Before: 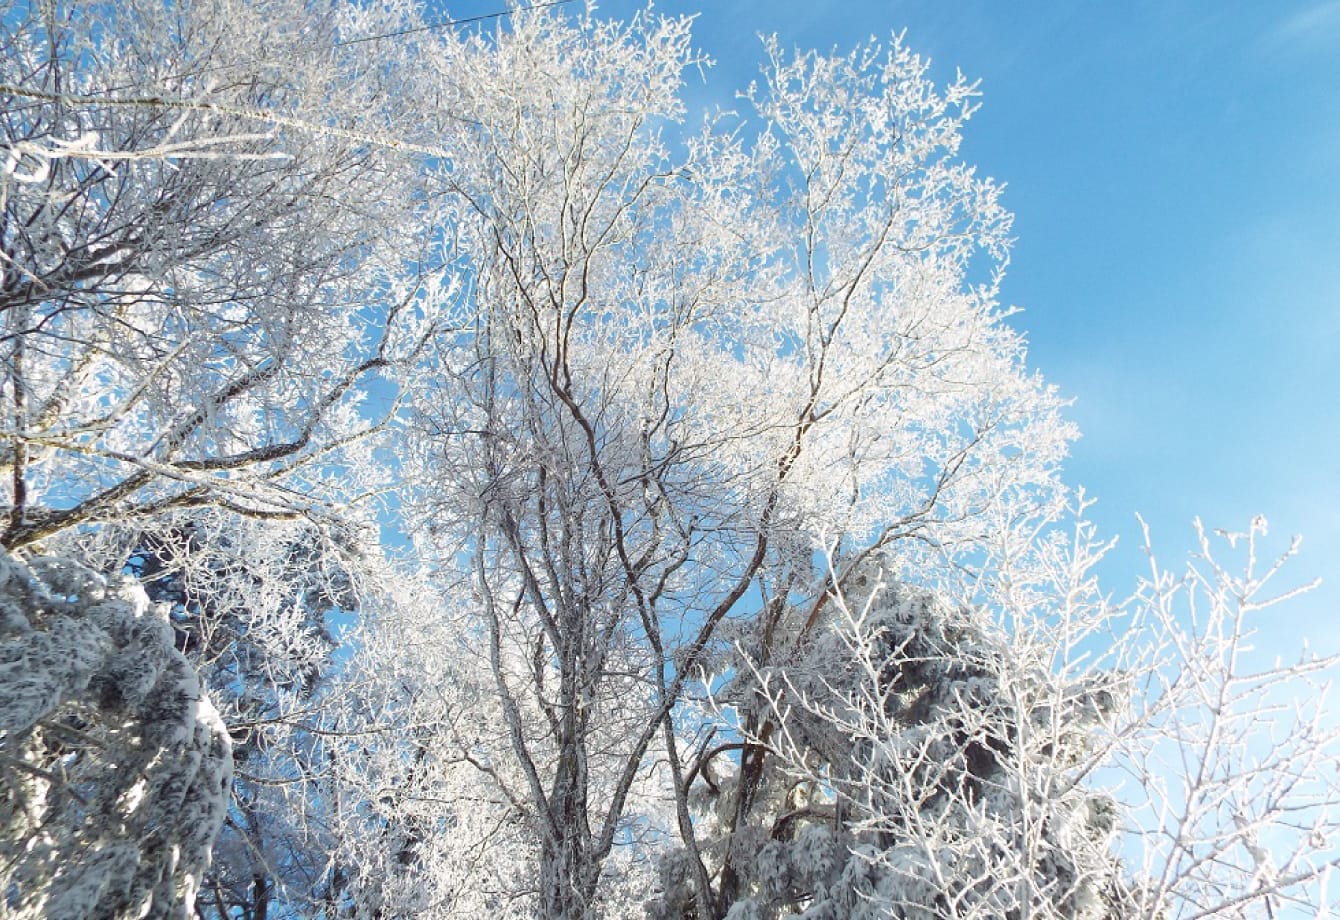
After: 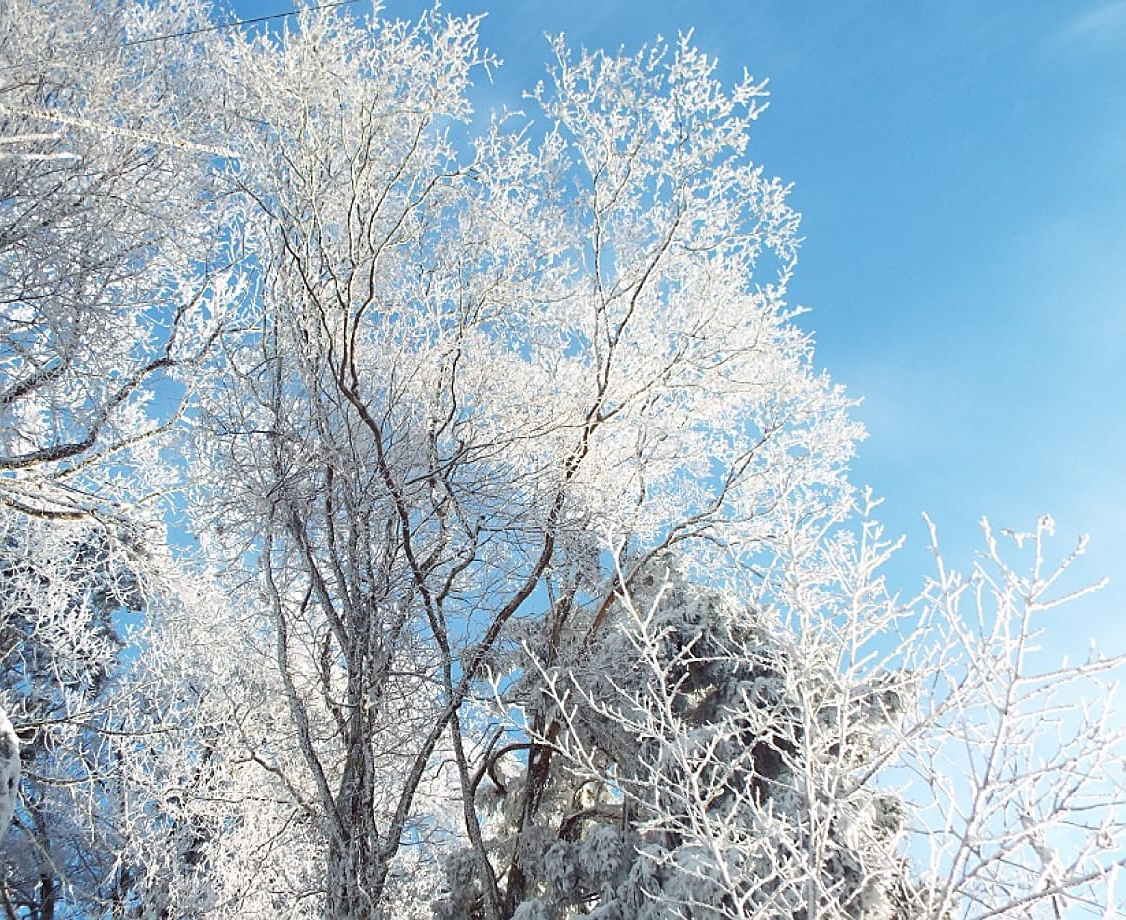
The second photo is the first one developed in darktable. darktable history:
crop: left 15.9%
sharpen: amount 0.466
